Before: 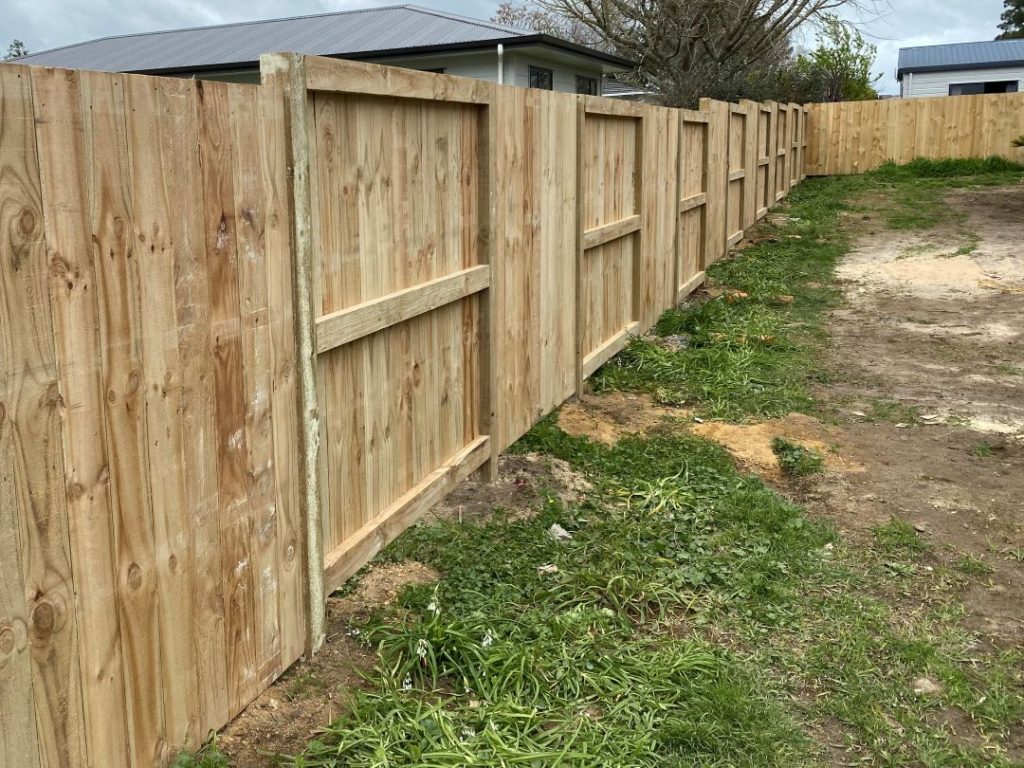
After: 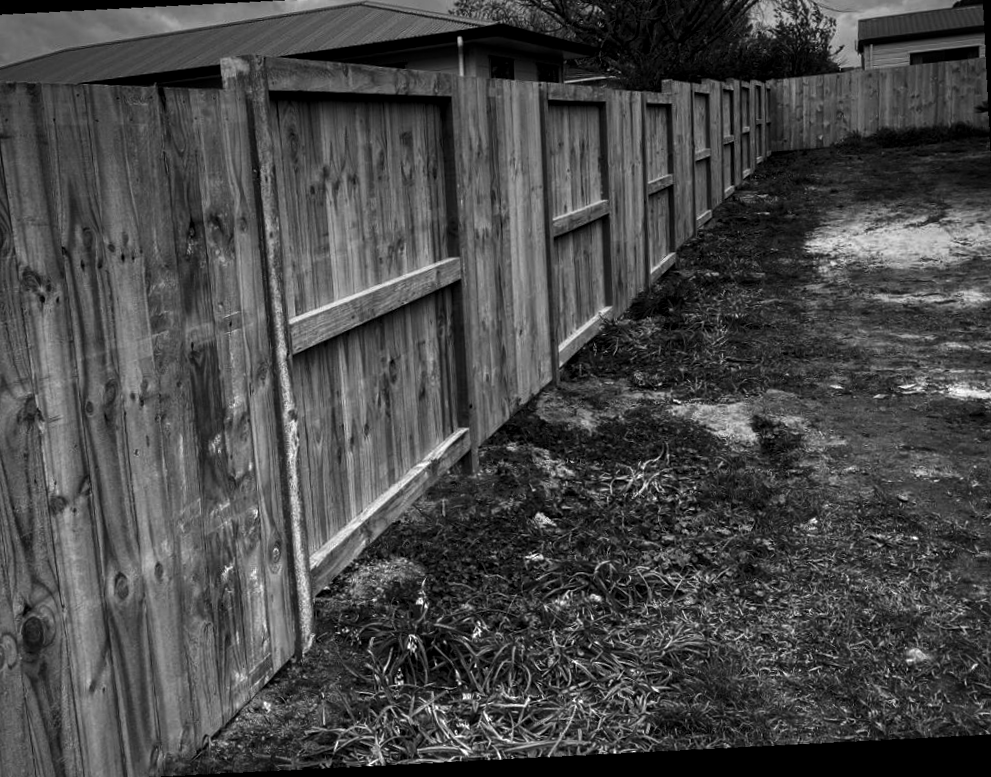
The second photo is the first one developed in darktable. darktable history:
crop and rotate: angle -1.96°, left 3.097%, top 4.154%, right 1.586%, bottom 0.529%
exposure: exposure 0.376 EV, compensate highlight preservation false
vignetting: fall-off start 88.53%, fall-off radius 44.2%, saturation 0.376, width/height ratio 1.161
contrast brightness saturation: contrast -0.03, brightness -0.59, saturation -1
rotate and perspective: rotation -4.86°, automatic cropping off
local contrast: on, module defaults
graduated density: on, module defaults
